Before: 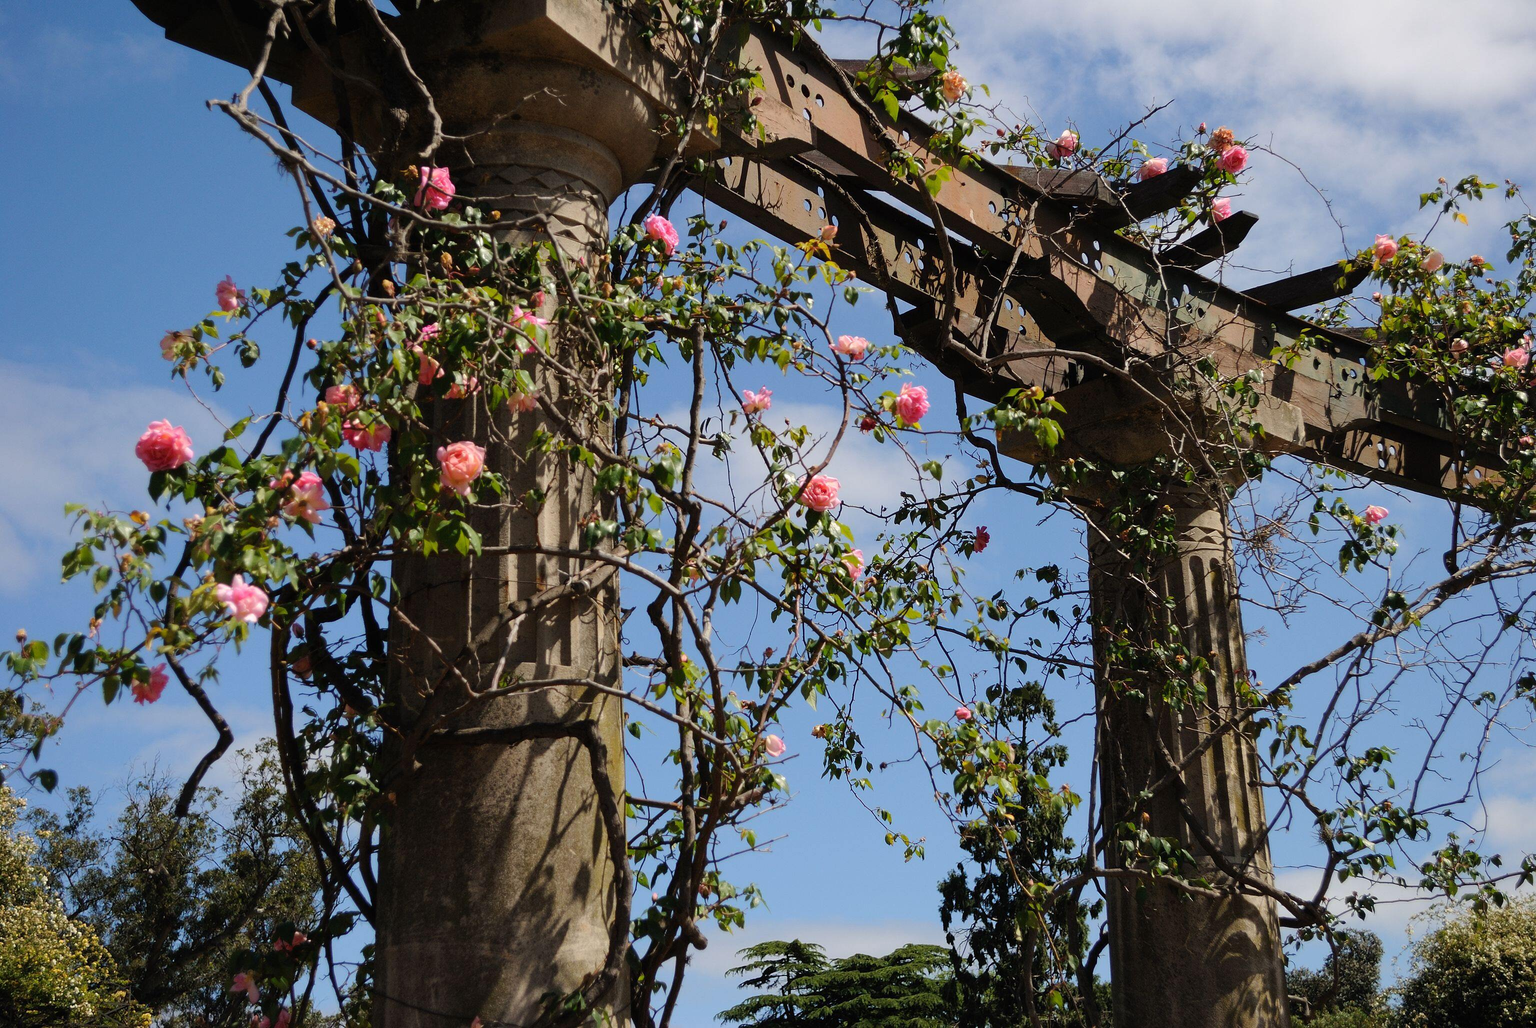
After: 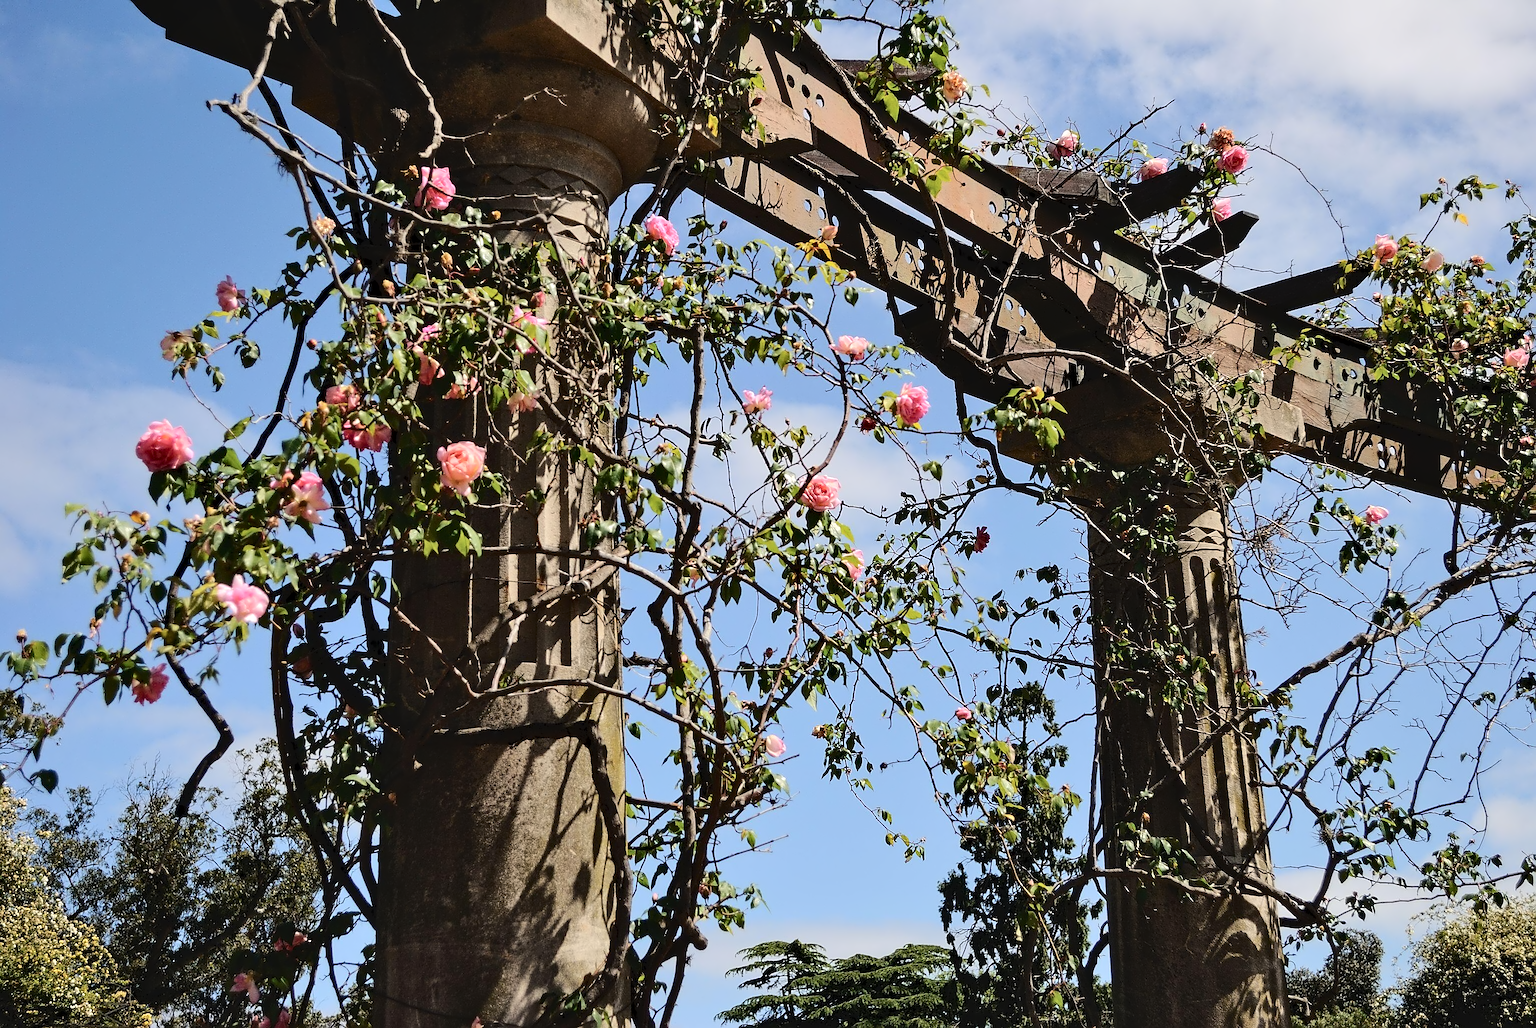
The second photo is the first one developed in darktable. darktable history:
sharpen: on, module defaults
contrast equalizer: y [[0.5, 0.542, 0.583, 0.625, 0.667, 0.708], [0.5 ×6], [0.5 ×6], [0, 0.033, 0.067, 0.1, 0.133, 0.167], [0, 0.05, 0.1, 0.15, 0.2, 0.25]], mix 0.34
shadows and highlights: shadows 37.74, highlights -26.86, soften with gaussian
tone curve: curves: ch0 [(0, 0) (0.003, 0.039) (0.011, 0.042) (0.025, 0.048) (0.044, 0.058) (0.069, 0.071) (0.1, 0.089) (0.136, 0.114) (0.177, 0.146) (0.224, 0.199) (0.277, 0.27) (0.335, 0.364) (0.399, 0.47) (0.468, 0.566) (0.543, 0.643) (0.623, 0.73) (0.709, 0.8) (0.801, 0.863) (0.898, 0.925) (1, 1)], color space Lab, independent channels, preserve colors none
